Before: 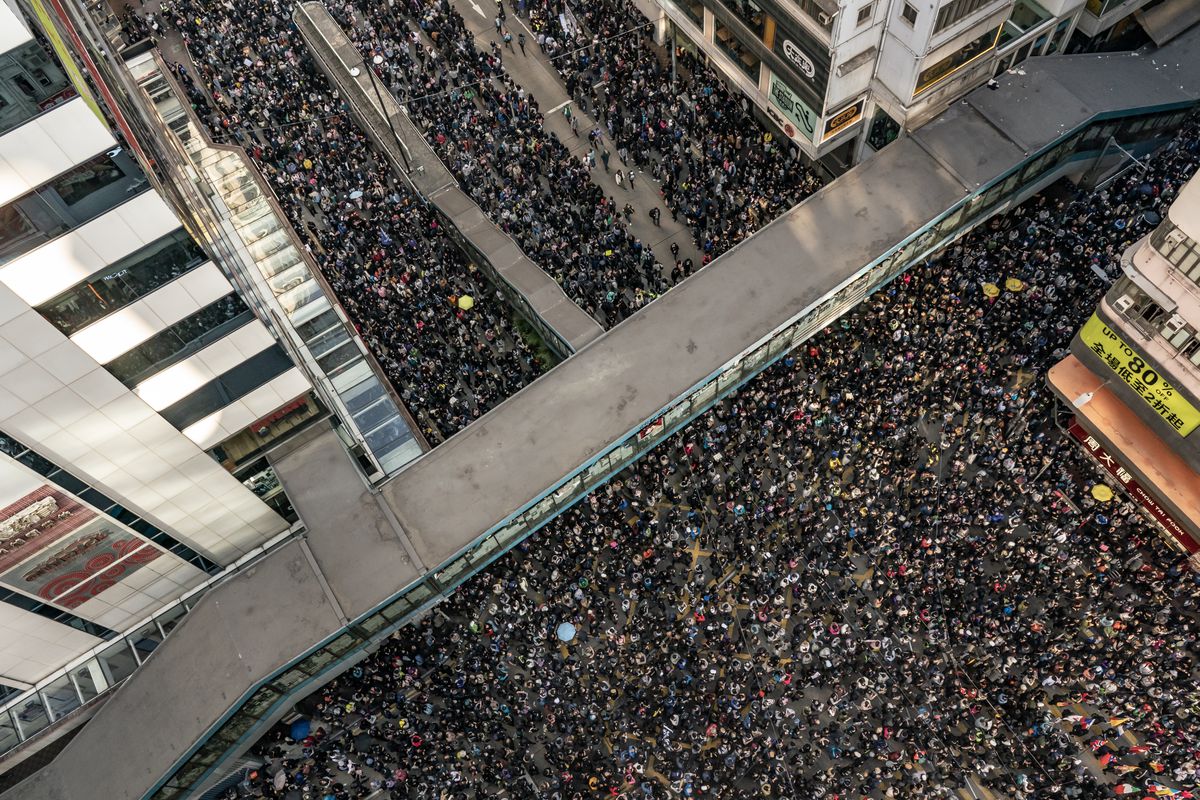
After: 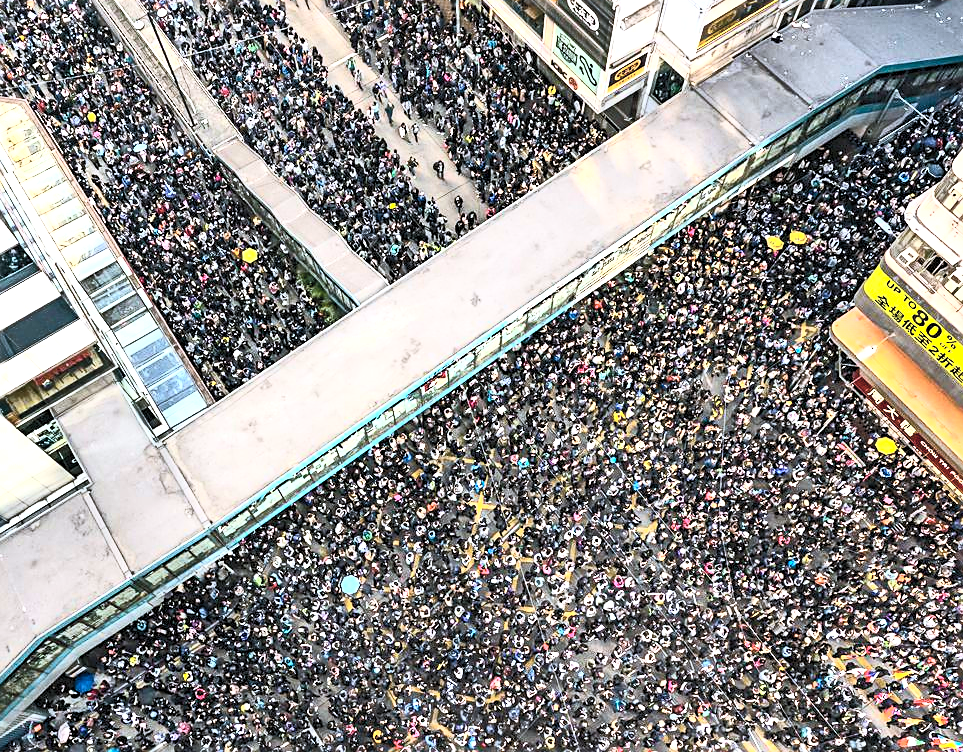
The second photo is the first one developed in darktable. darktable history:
sharpen: amount 0.5
crop and rotate: left 18.024%, top 5.905%, right 1.673%
color balance rgb: linear chroma grading › global chroma 33.369%, perceptual saturation grading › global saturation 30.242%, global vibrance 15.029%
local contrast: highlights 104%, shadows 103%, detail 119%, midtone range 0.2
exposure: black level correction 0, exposure 1.1 EV, compensate highlight preservation false
contrast brightness saturation: contrast 0.425, brightness 0.549, saturation -0.203
shadows and highlights: shadows color adjustment 99.14%, highlights color adjustment 0.83%, soften with gaussian
color correction: highlights a* -0.676, highlights b* -8.22
